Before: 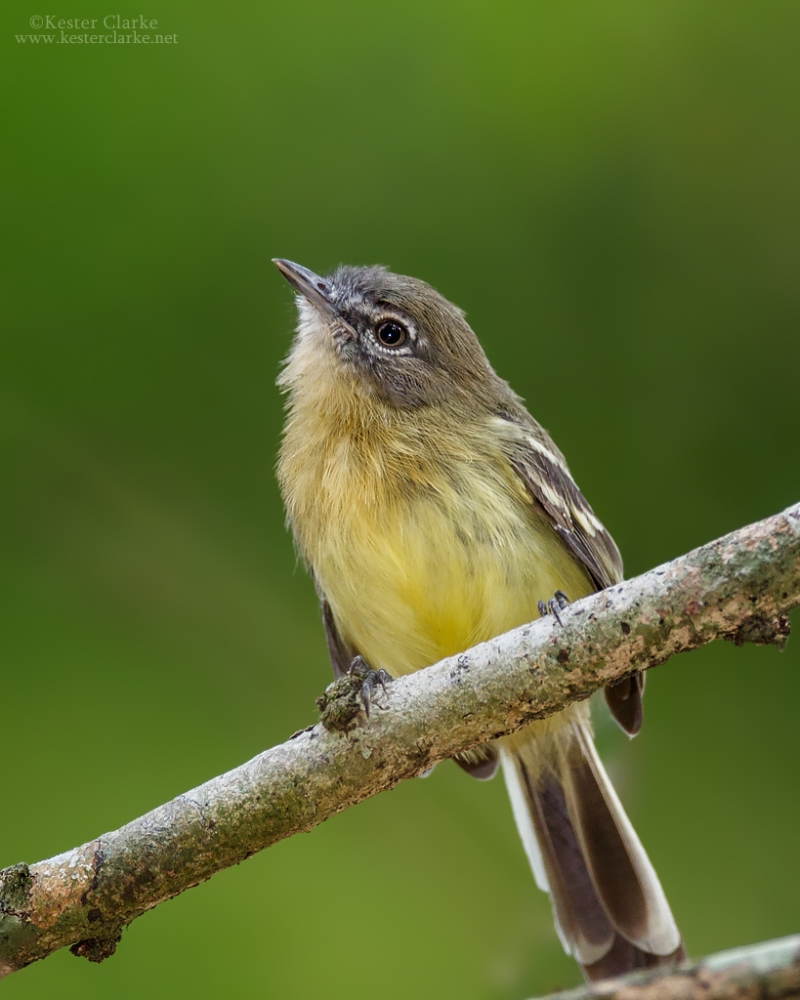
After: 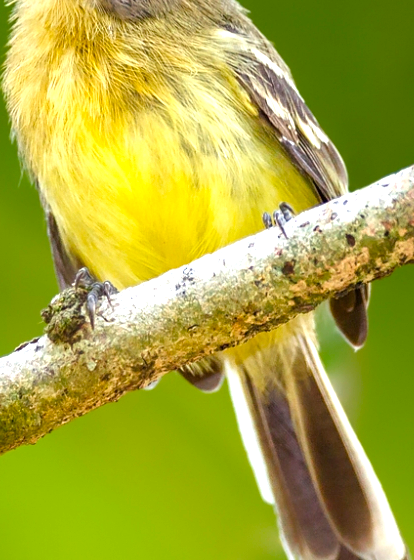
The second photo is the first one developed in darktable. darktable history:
crop: left 34.479%, top 38.822%, right 13.718%, bottom 5.172%
exposure: black level correction 0, exposure 1.1 EV, compensate highlight preservation false
color balance rgb: perceptual saturation grading › global saturation 34.05%, global vibrance 5.56%
